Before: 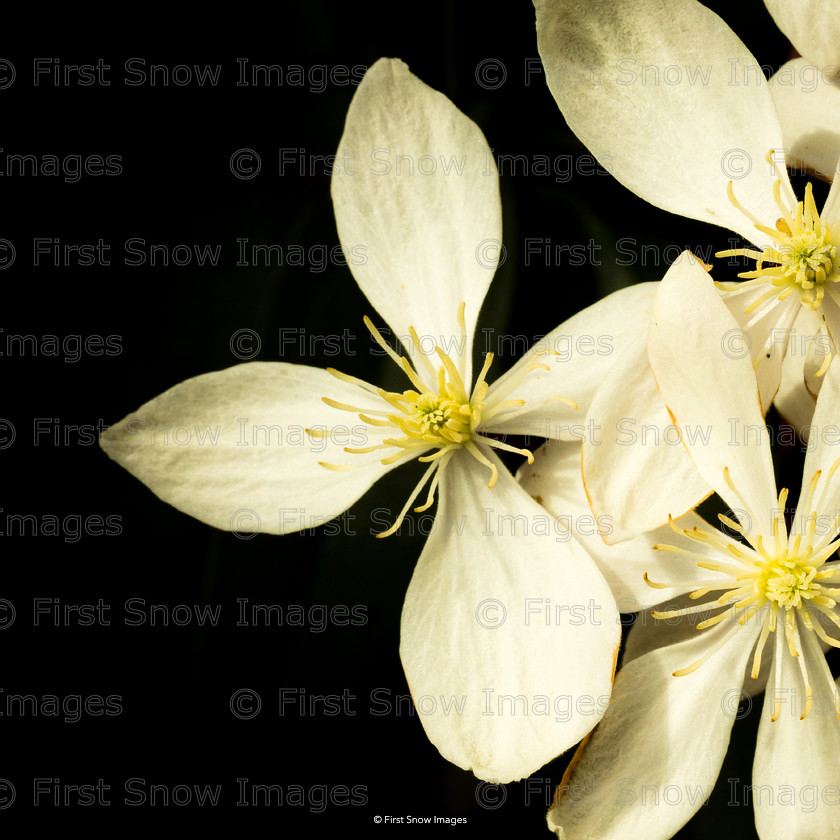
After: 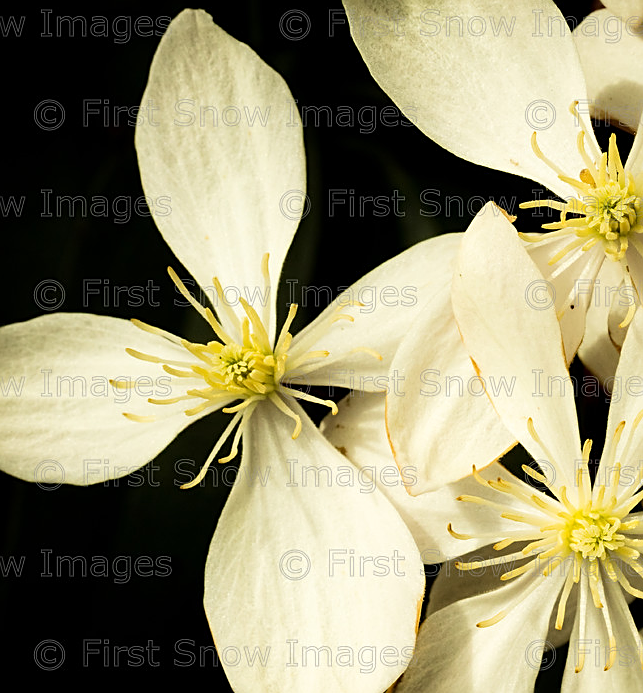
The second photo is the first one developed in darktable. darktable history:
crop: left 23.375%, top 5.92%, bottom 11.566%
sharpen: on, module defaults
